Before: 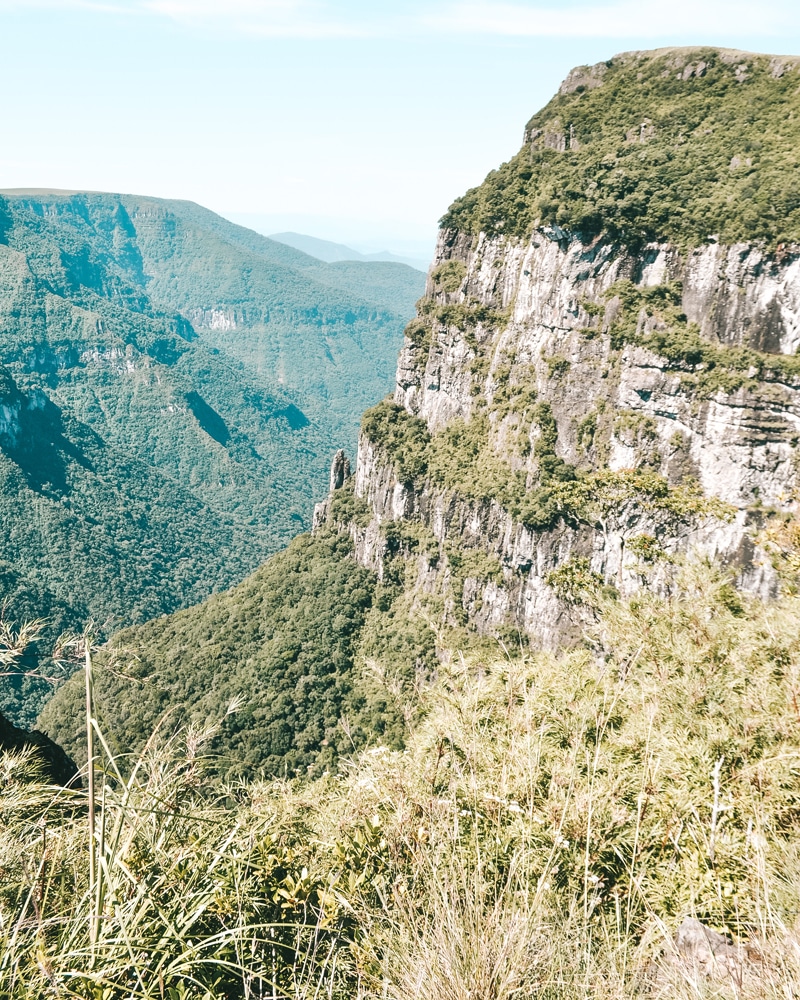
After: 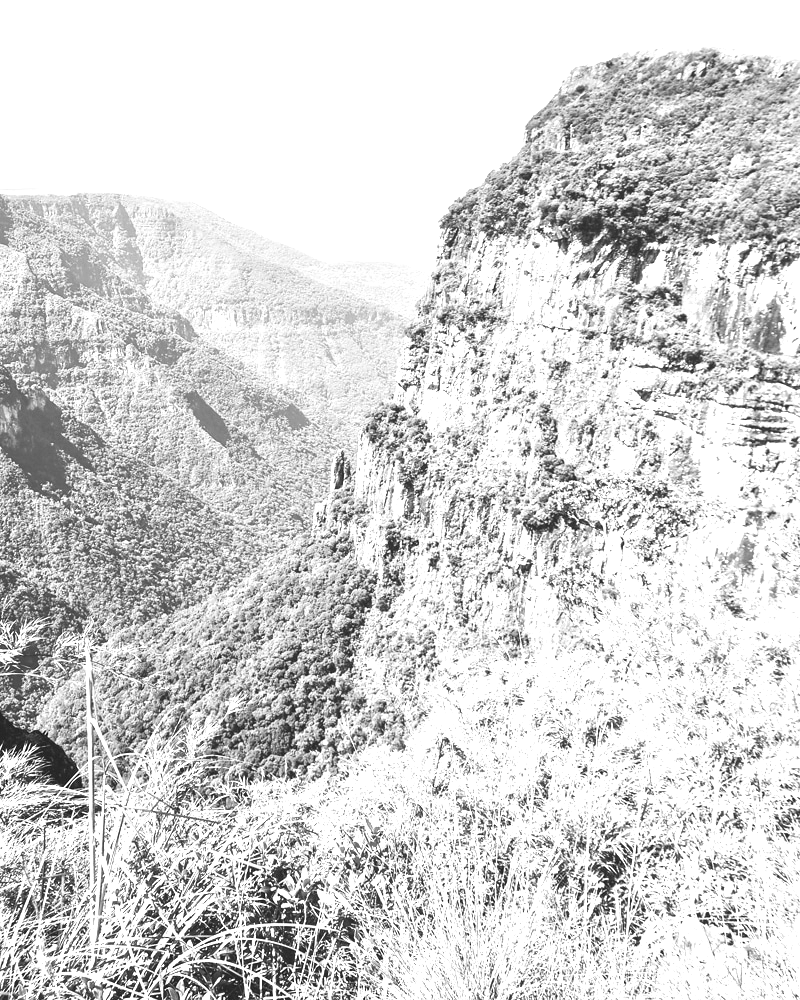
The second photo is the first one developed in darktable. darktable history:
exposure: black level correction 0, exposure 1 EV, compensate exposure bias true, compensate highlight preservation false
monochrome: a -6.99, b 35.61, size 1.4
